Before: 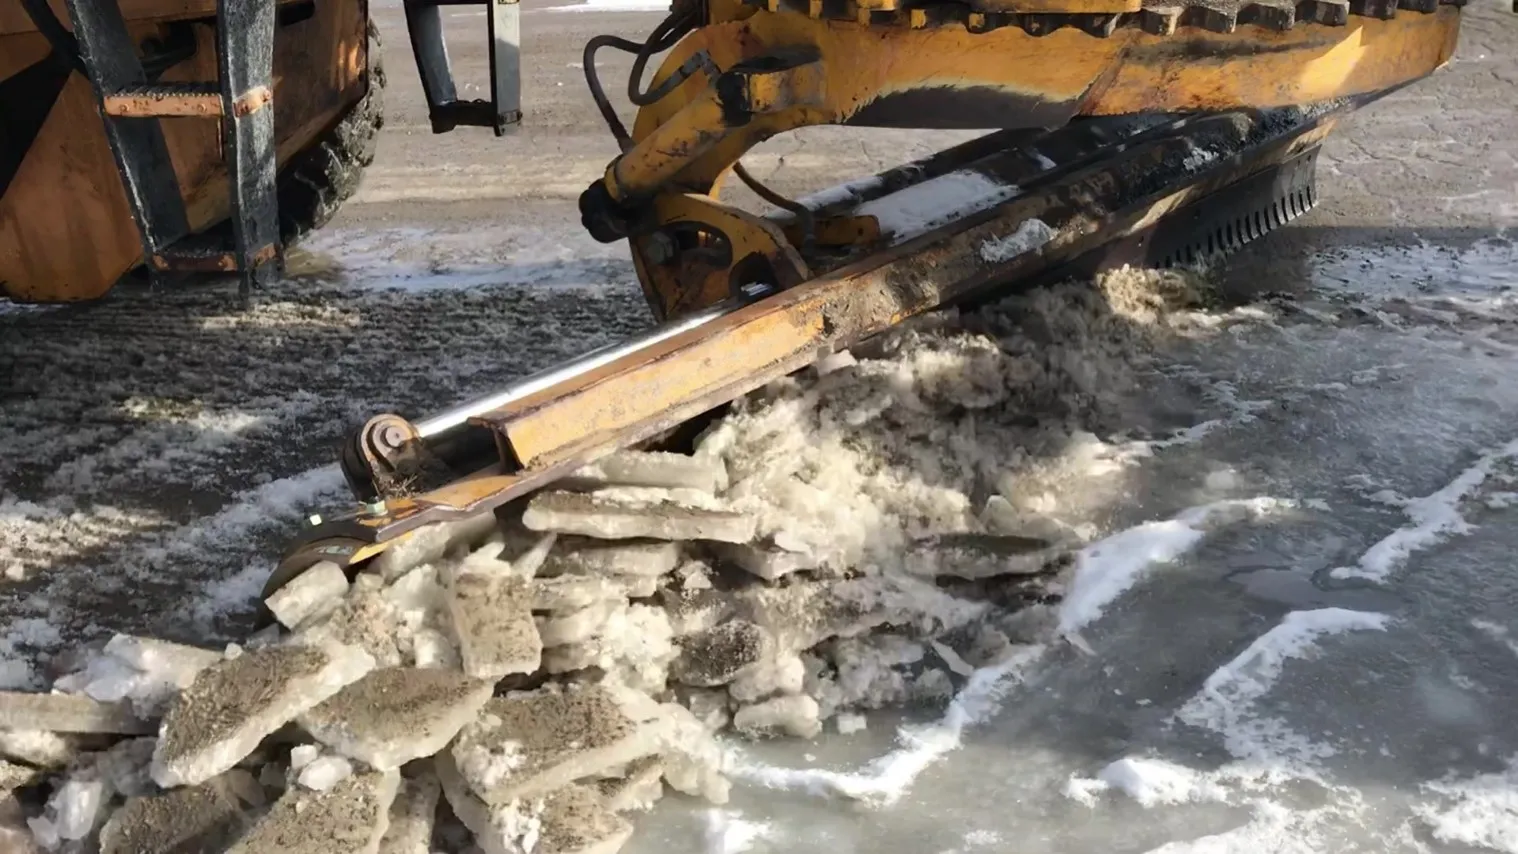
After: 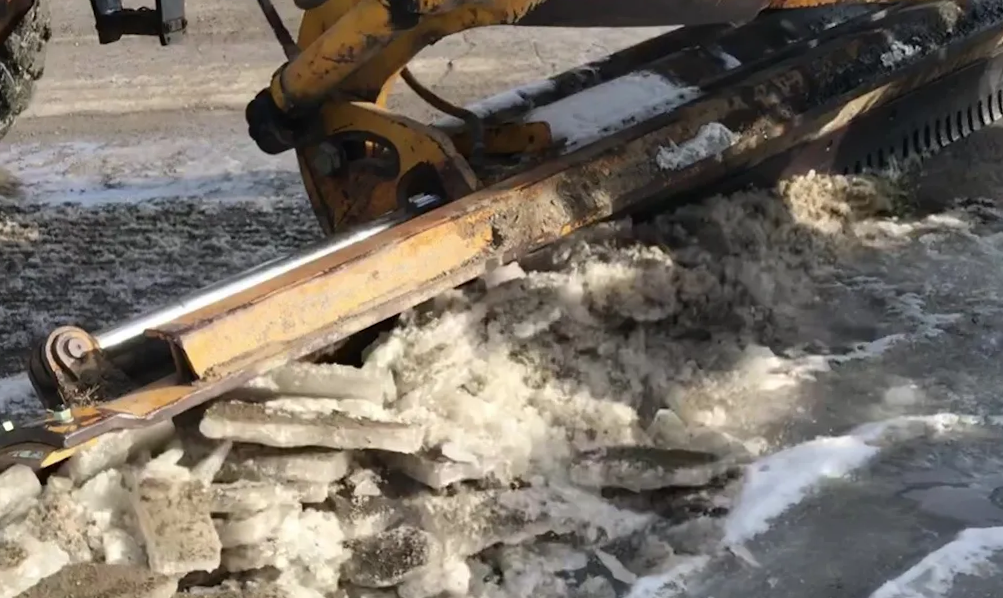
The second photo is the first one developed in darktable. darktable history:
rotate and perspective: rotation 0.062°, lens shift (vertical) 0.115, lens shift (horizontal) -0.133, crop left 0.047, crop right 0.94, crop top 0.061, crop bottom 0.94
crop and rotate: left 17.046%, top 10.659%, right 12.989%, bottom 14.553%
